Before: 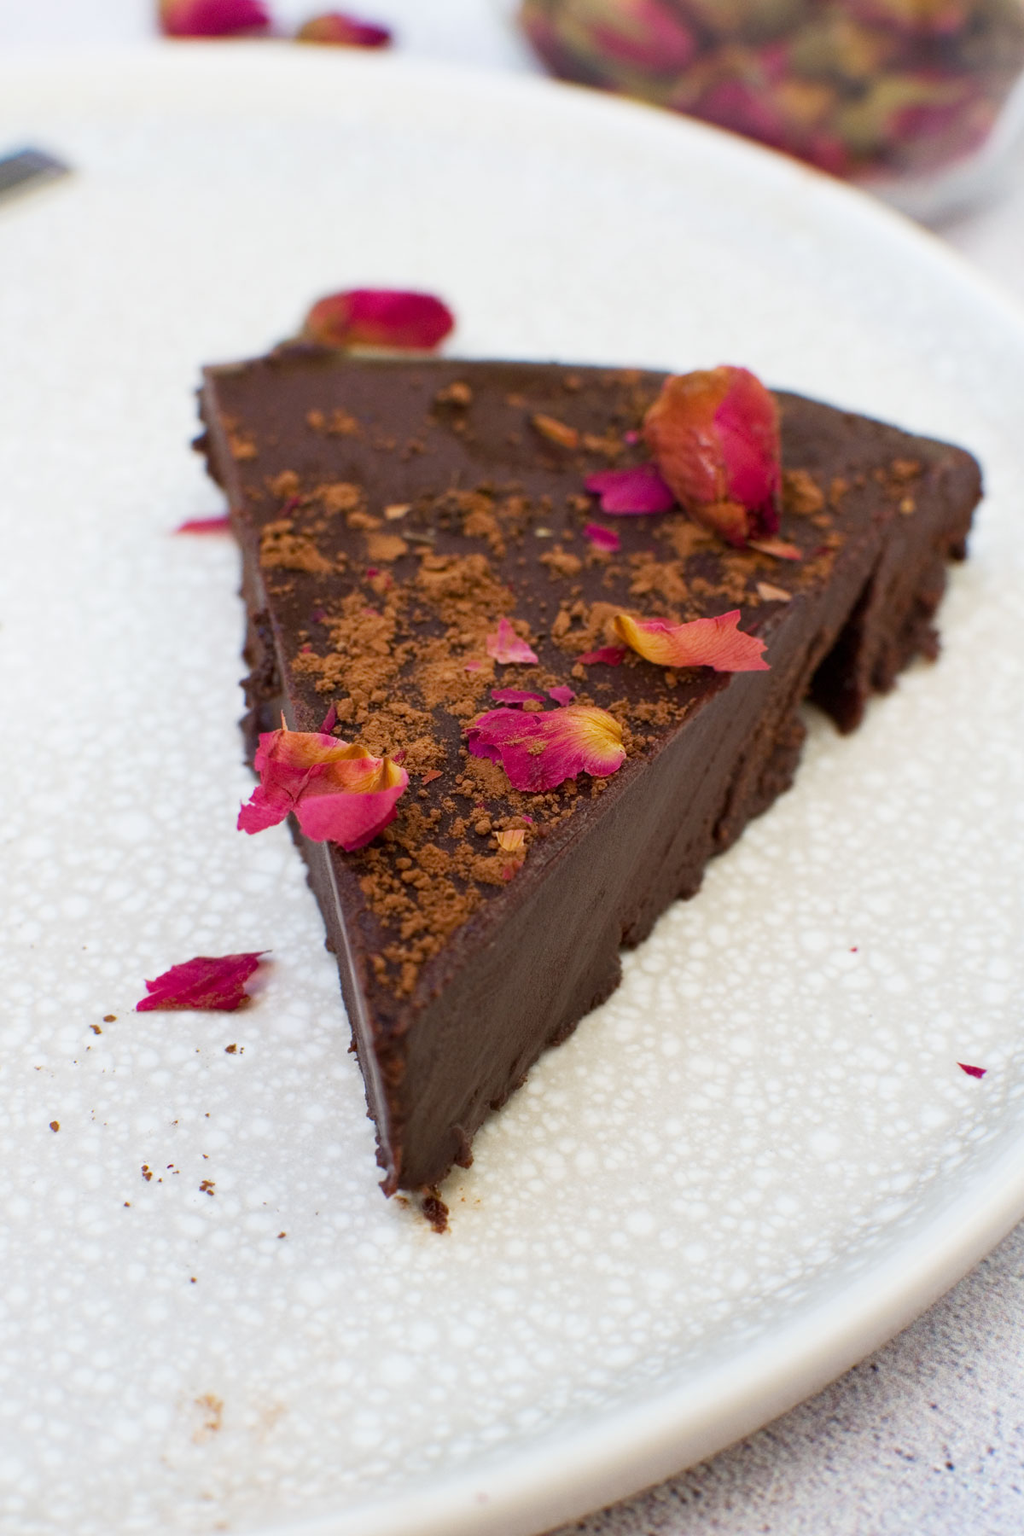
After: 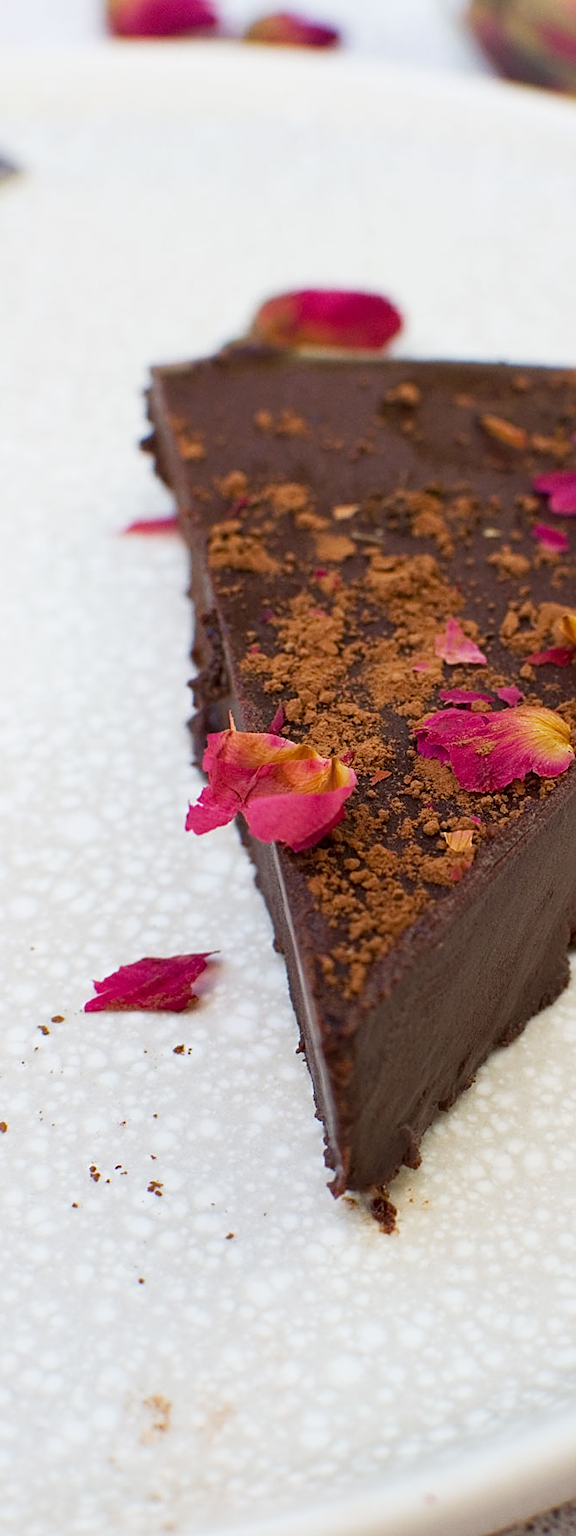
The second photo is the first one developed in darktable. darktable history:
crop: left 5.114%, right 38.589%
sharpen: amount 0.55
